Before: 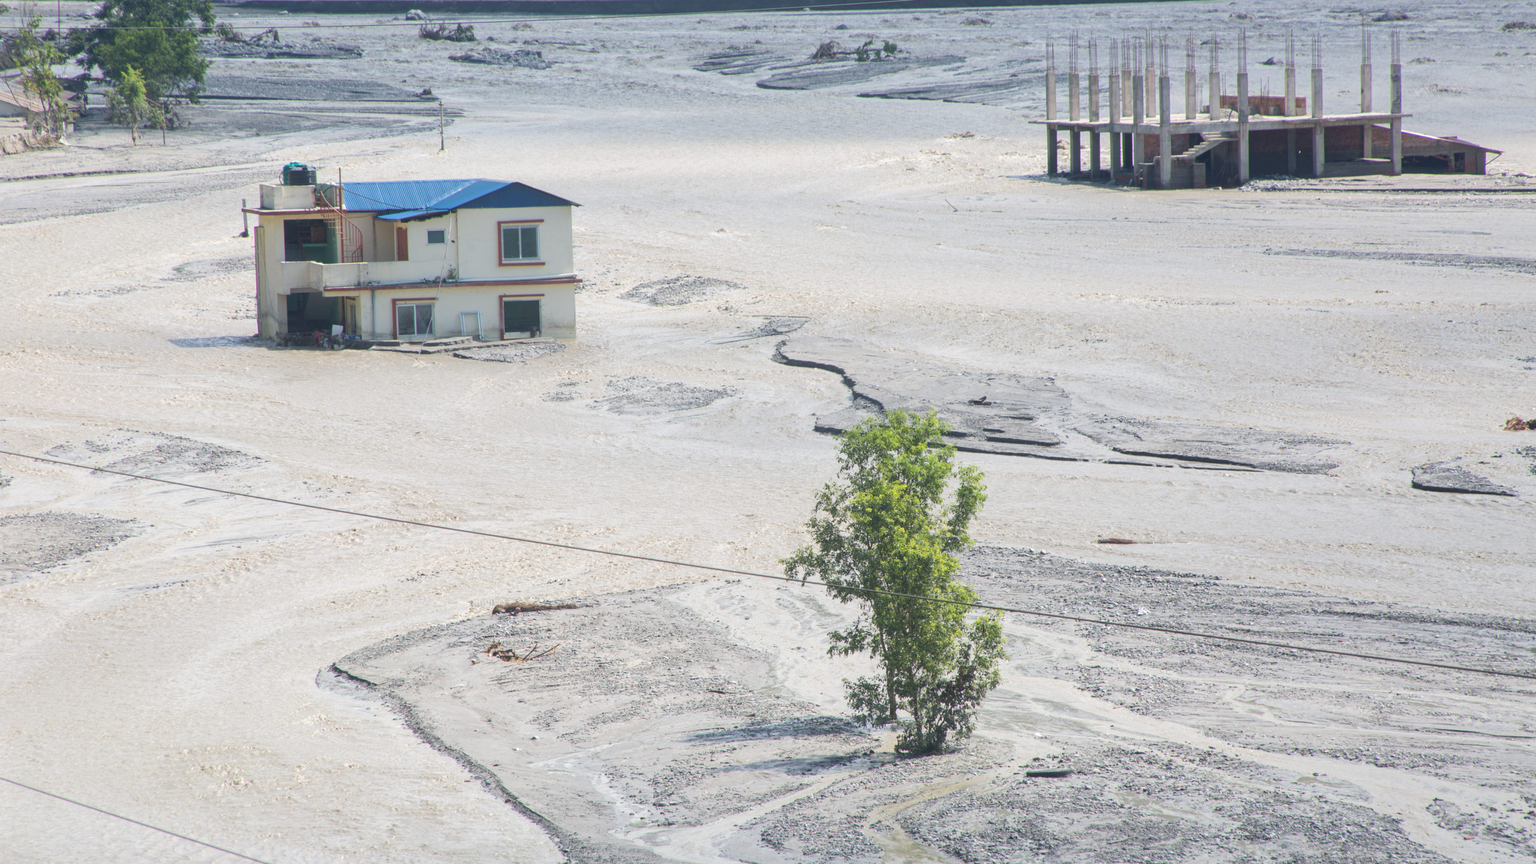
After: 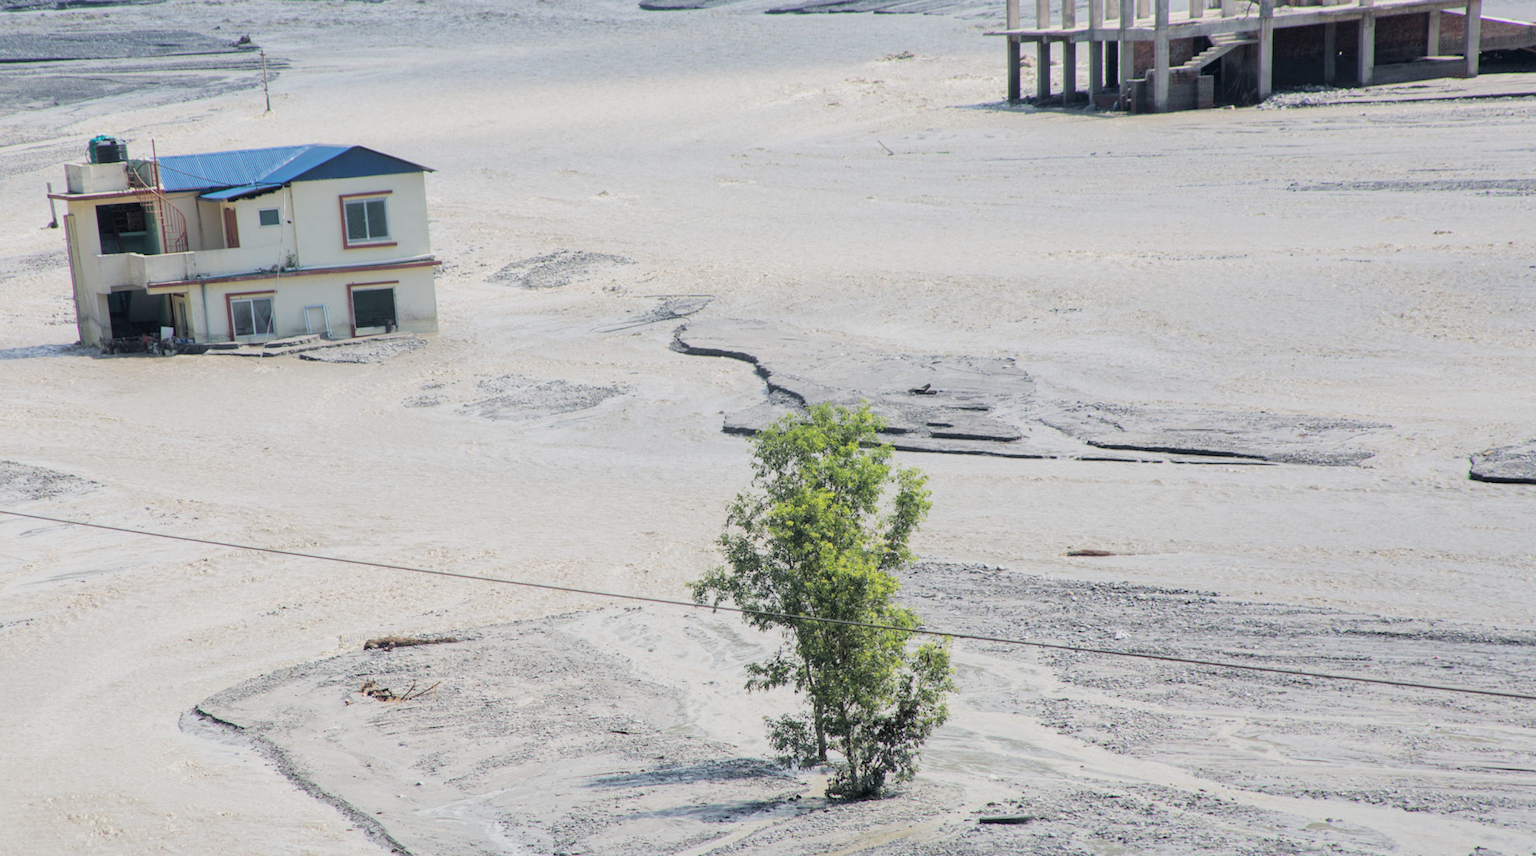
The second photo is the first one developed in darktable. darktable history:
crop and rotate: angle 1.96°, left 5.673%, top 5.673%
rotate and perspective: rotation 0.062°, lens shift (vertical) 0.115, lens shift (horizontal) -0.133, crop left 0.047, crop right 0.94, crop top 0.061, crop bottom 0.94
filmic rgb: black relative exposure -3.86 EV, white relative exposure 3.48 EV, hardness 2.63, contrast 1.103
